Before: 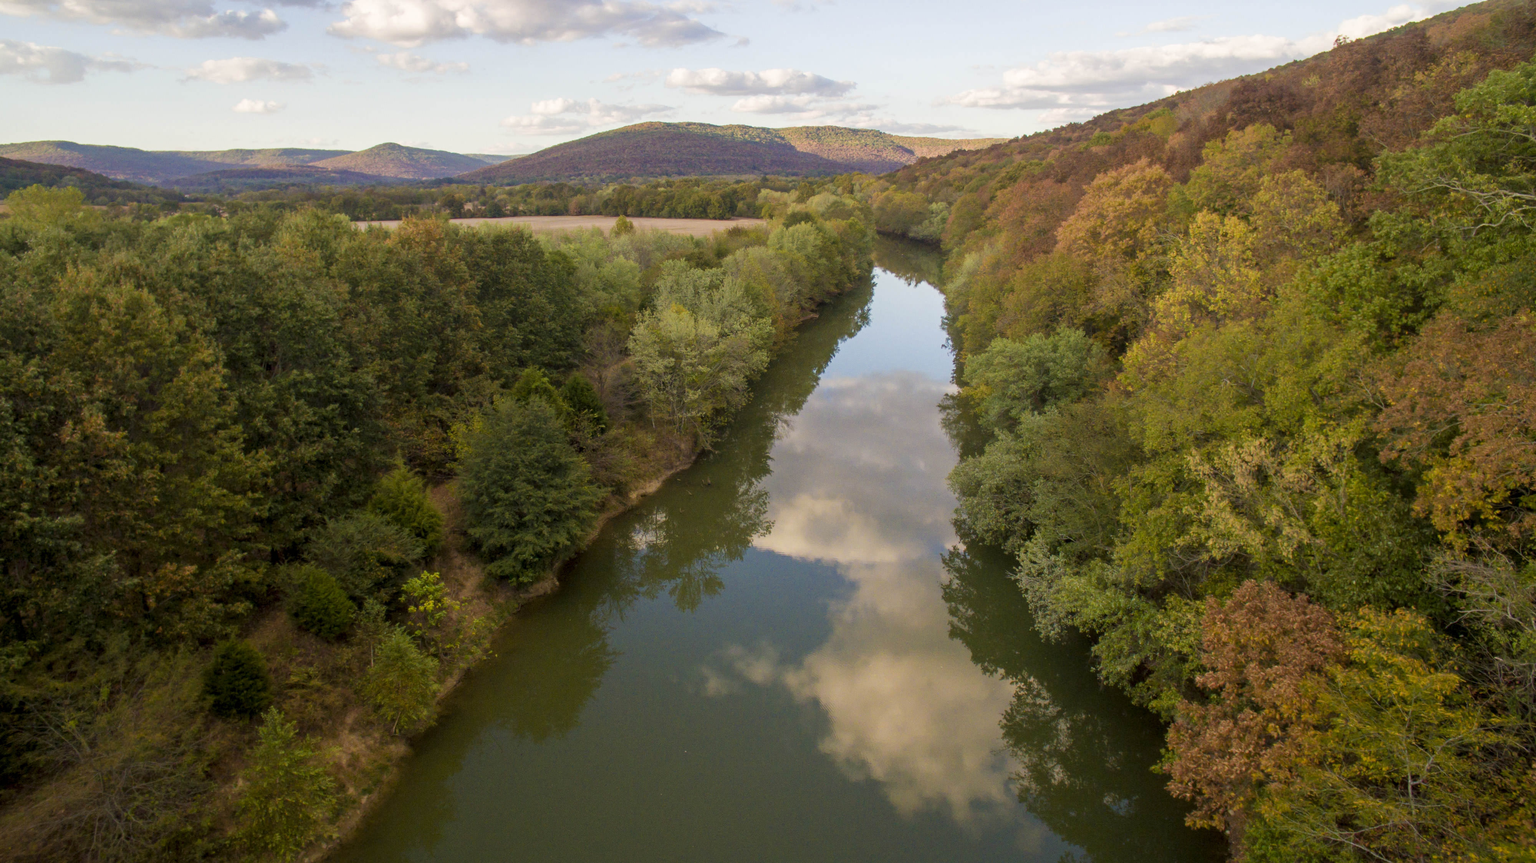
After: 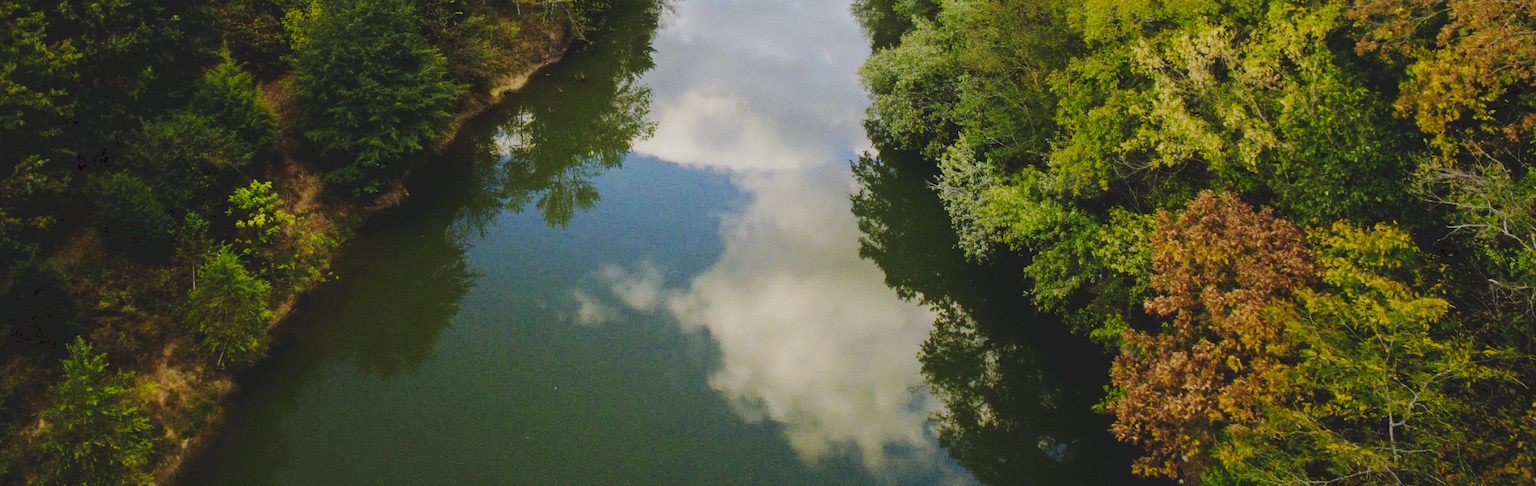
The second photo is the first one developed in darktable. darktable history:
white balance: red 0.924, blue 1.095
tone curve: curves: ch0 [(0, 0) (0.003, 0.117) (0.011, 0.115) (0.025, 0.116) (0.044, 0.116) (0.069, 0.112) (0.1, 0.113) (0.136, 0.127) (0.177, 0.148) (0.224, 0.191) (0.277, 0.249) (0.335, 0.363) (0.399, 0.479) (0.468, 0.589) (0.543, 0.664) (0.623, 0.733) (0.709, 0.799) (0.801, 0.852) (0.898, 0.914) (1, 1)], preserve colors none
crop and rotate: left 13.306%, top 48.129%, bottom 2.928%
